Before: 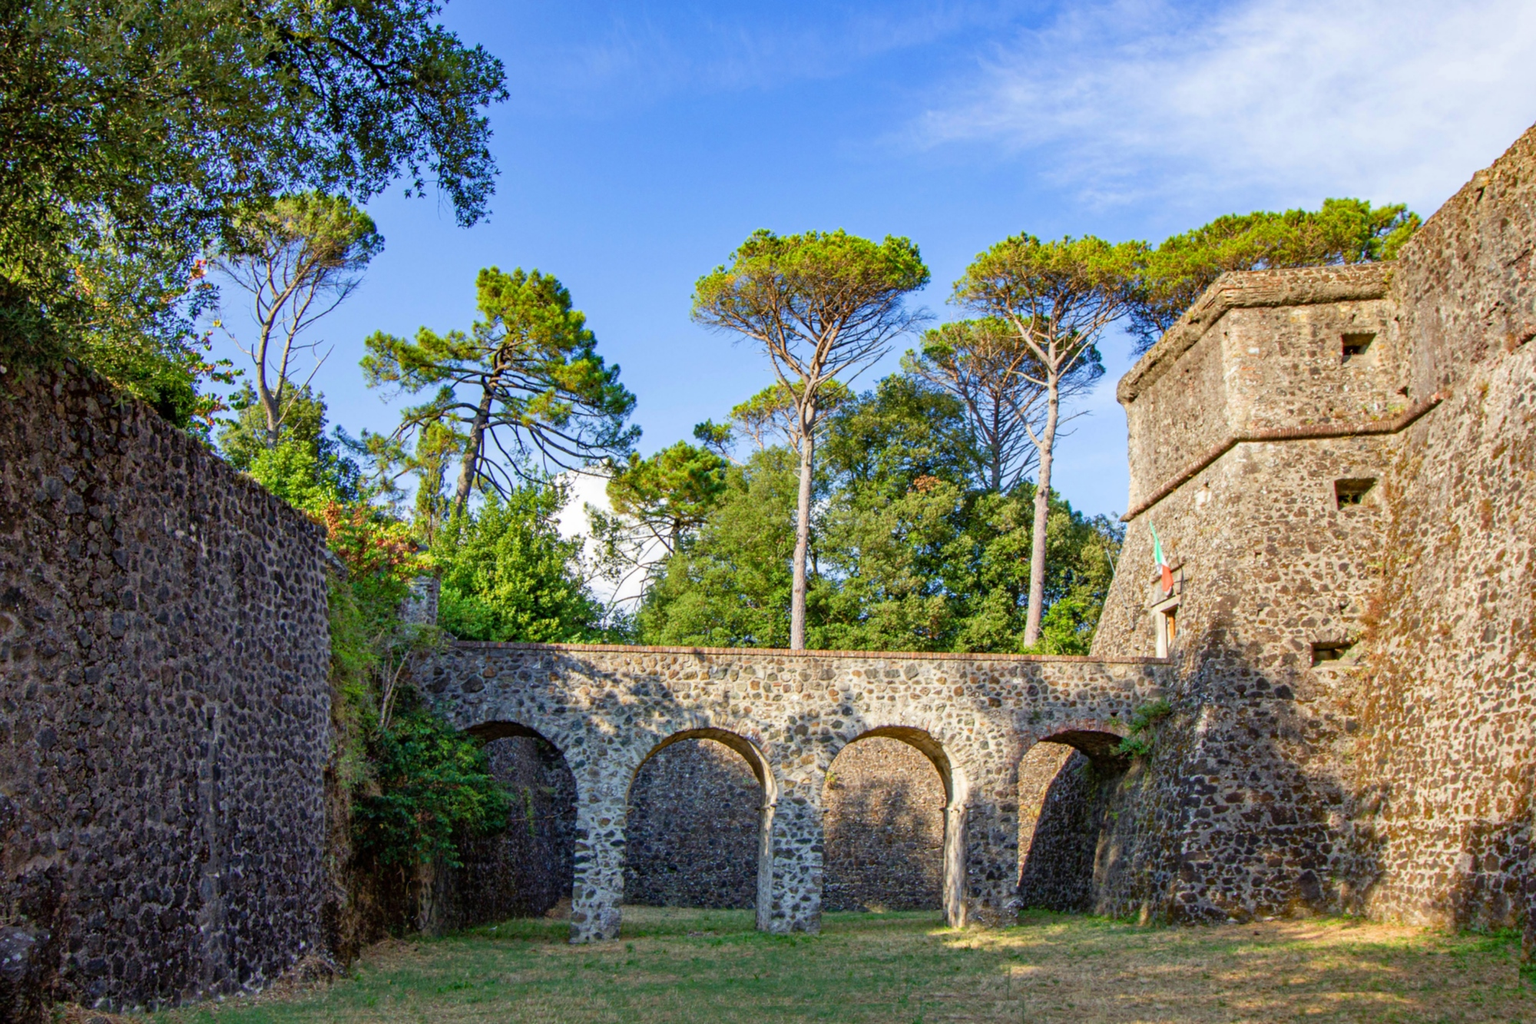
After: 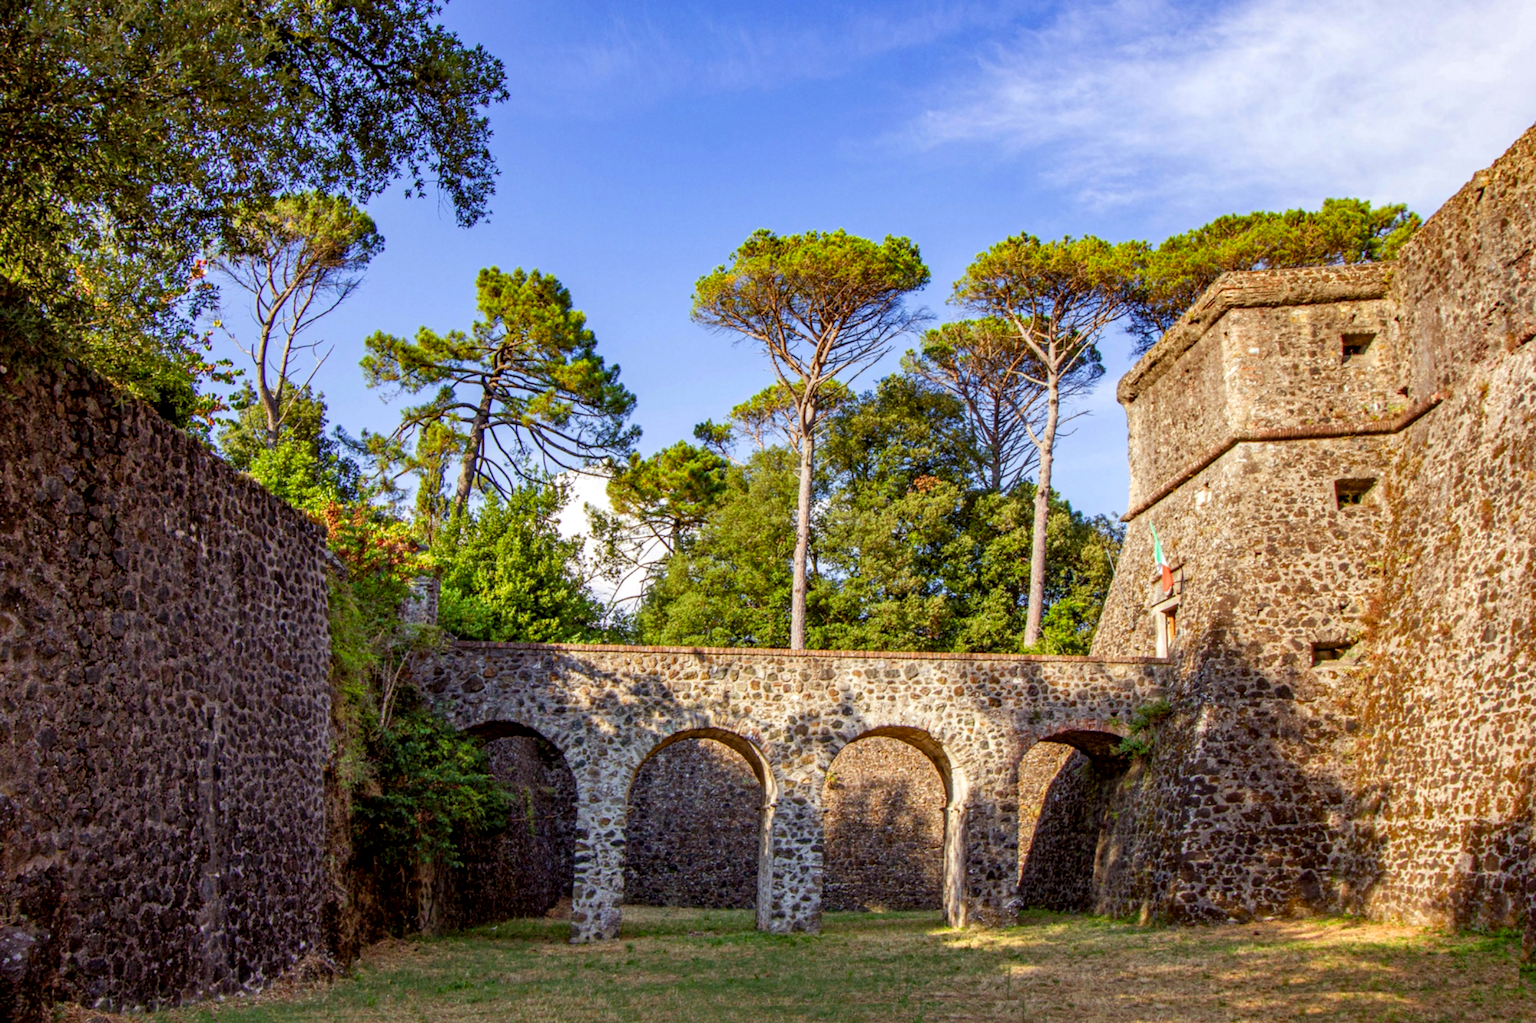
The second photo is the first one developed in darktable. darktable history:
rgb levels: mode RGB, independent channels, levels [[0, 0.5, 1], [0, 0.521, 1], [0, 0.536, 1]]
local contrast: on, module defaults
